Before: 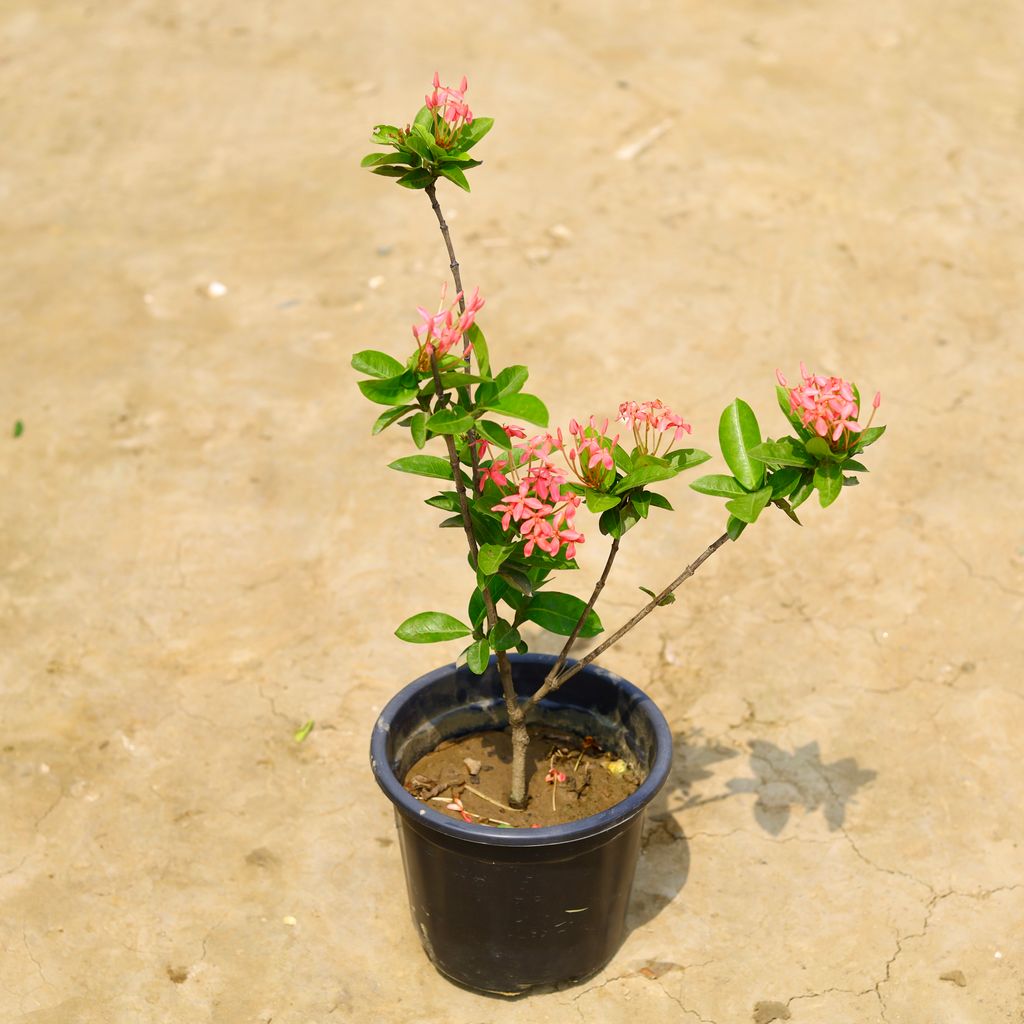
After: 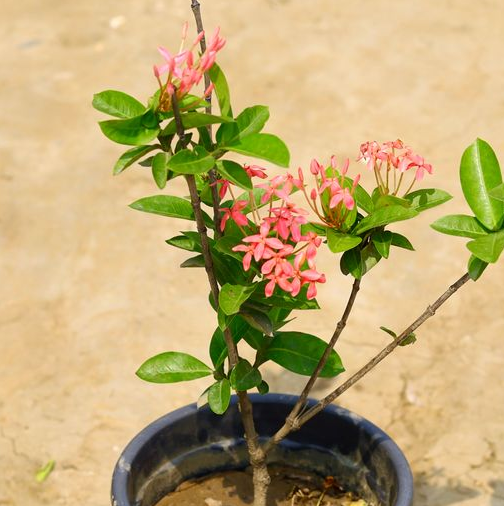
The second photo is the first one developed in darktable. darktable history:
crop: left 25.329%, top 25.411%, right 25.378%, bottom 25.123%
